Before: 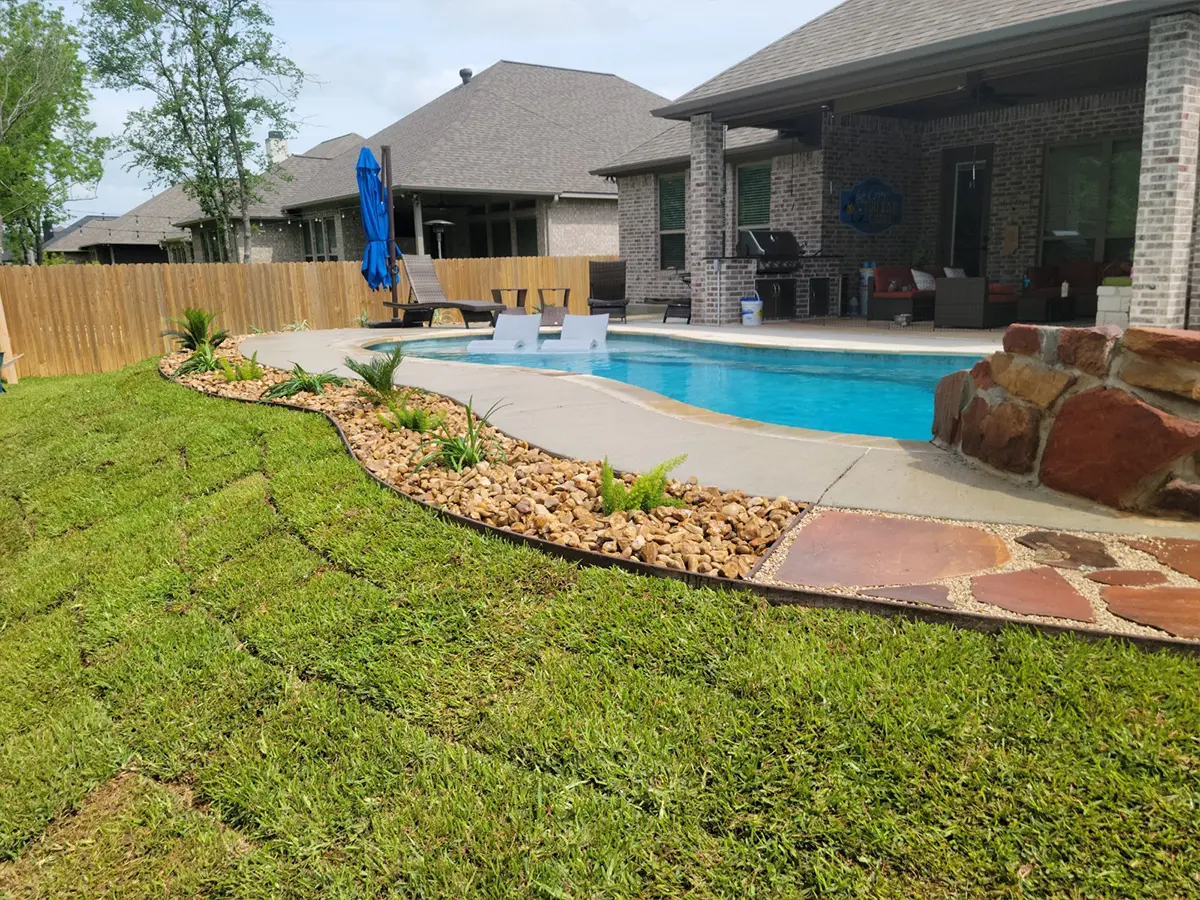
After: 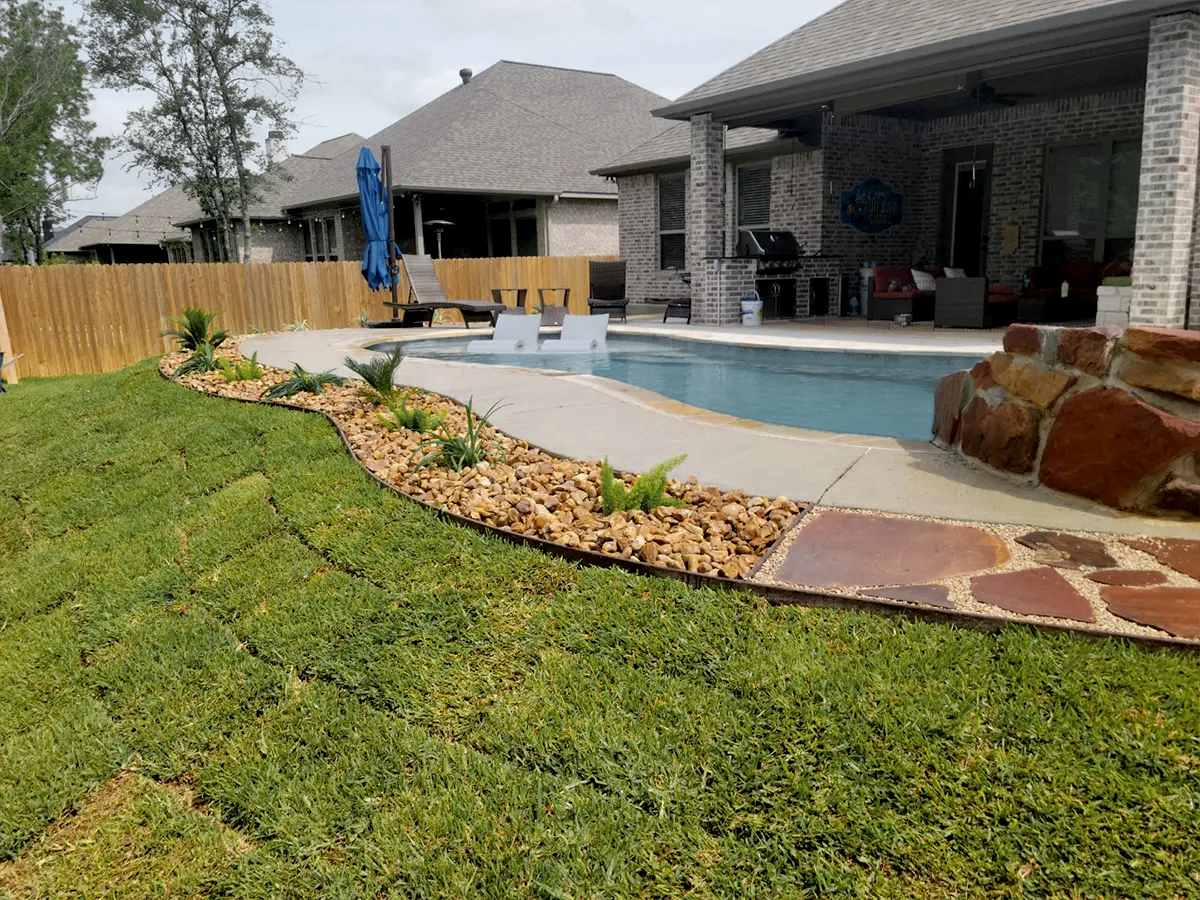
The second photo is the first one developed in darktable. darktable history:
exposure: black level correction 0.011, compensate highlight preservation false
color zones: curves: ch0 [(0.035, 0.242) (0.25, 0.5) (0.384, 0.214) (0.488, 0.255) (0.75, 0.5)]; ch1 [(0.063, 0.379) (0.25, 0.5) (0.354, 0.201) (0.489, 0.085) (0.729, 0.271)]; ch2 [(0.25, 0.5) (0.38, 0.517) (0.442, 0.51) (0.735, 0.456)]
